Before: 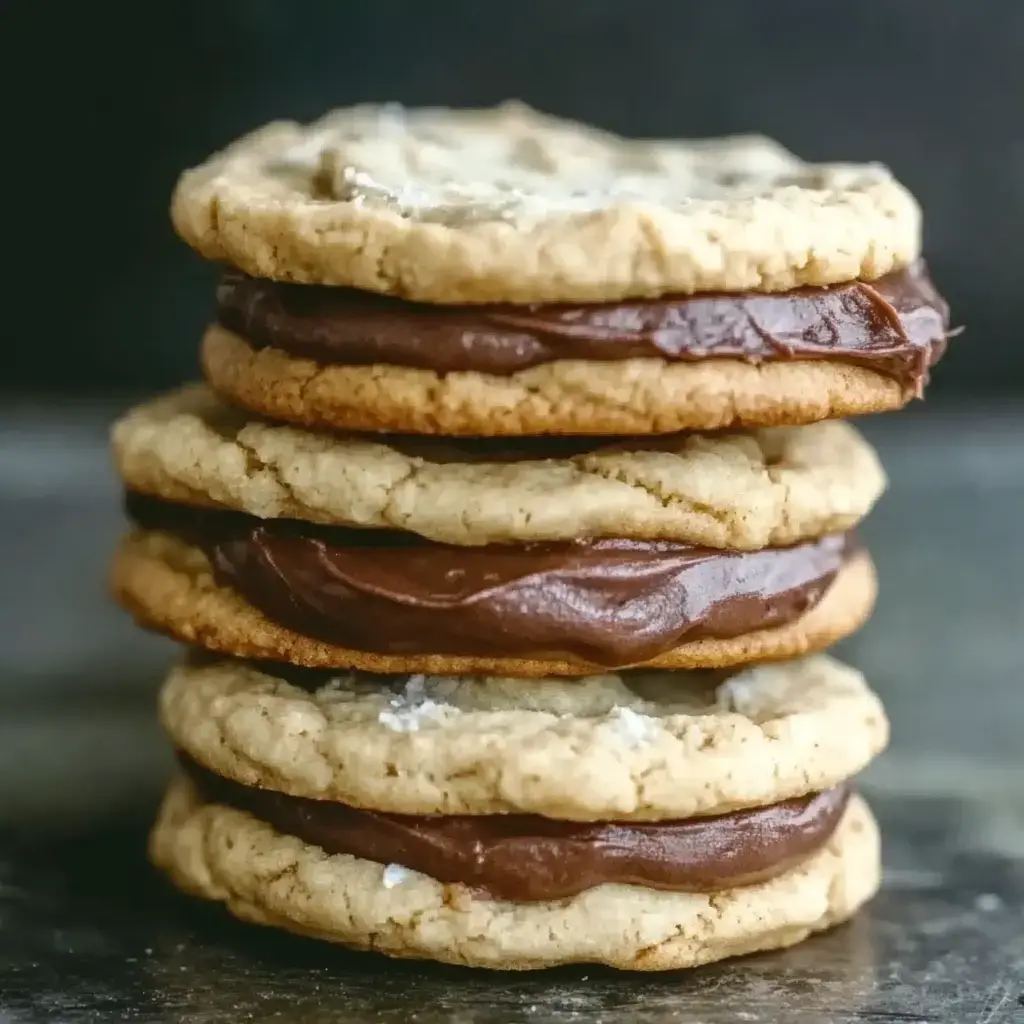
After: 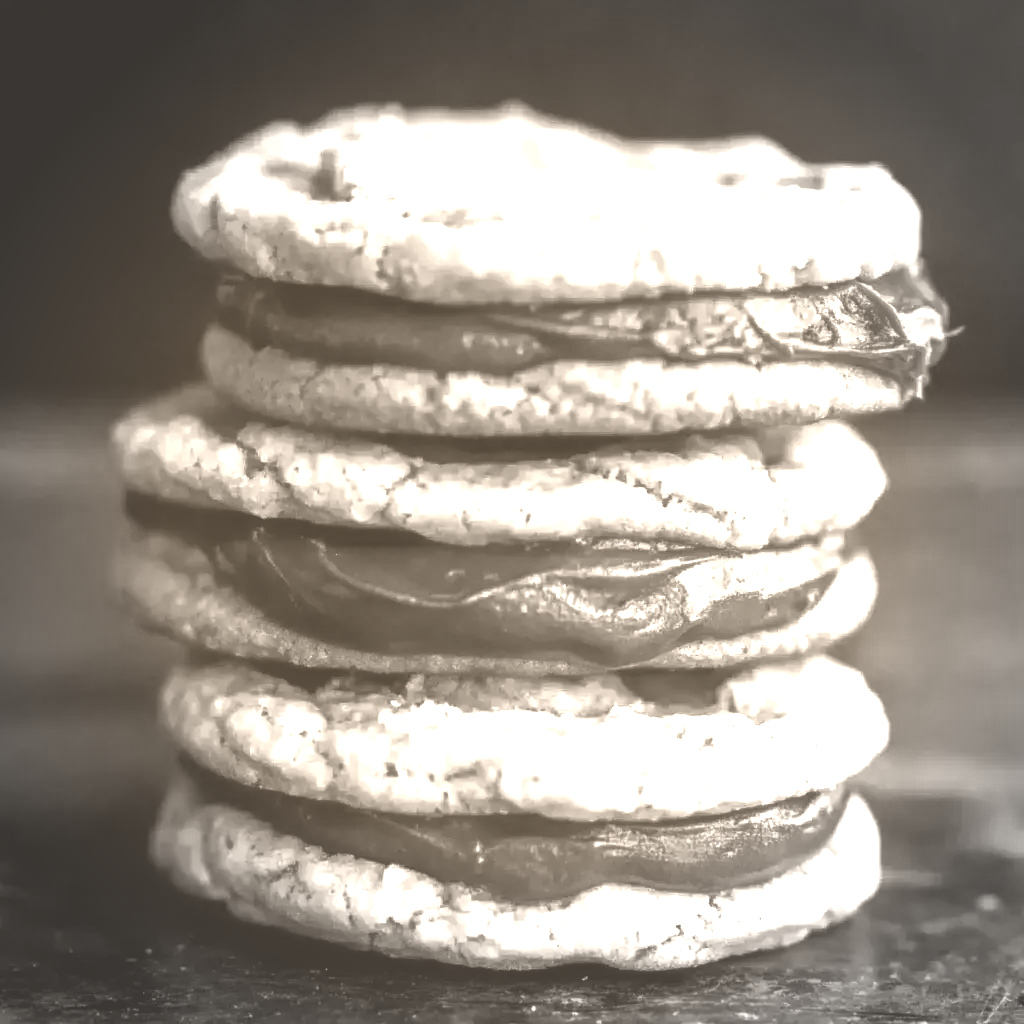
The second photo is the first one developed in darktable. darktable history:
colorize: hue 34.49°, saturation 35.33%, source mix 100%, version 1
vignetting: fall-off start 67.15%, brightness -0.442, saturation -0.691, width/height ratio 1.011, unbound false
color balance: mode lift, gamma, gain (sRGB), lift [1, 1, 0.101, 1]
exposure: exposure 0.6 EV, compensate highlight preservation false
tone equalizer: -8 EV 0.06 EV, smoothing diameter 25%, edges refinement/feathering 10, preserve details guided filter
velvia: strength 67.07%, mid-tones bias 0.972
